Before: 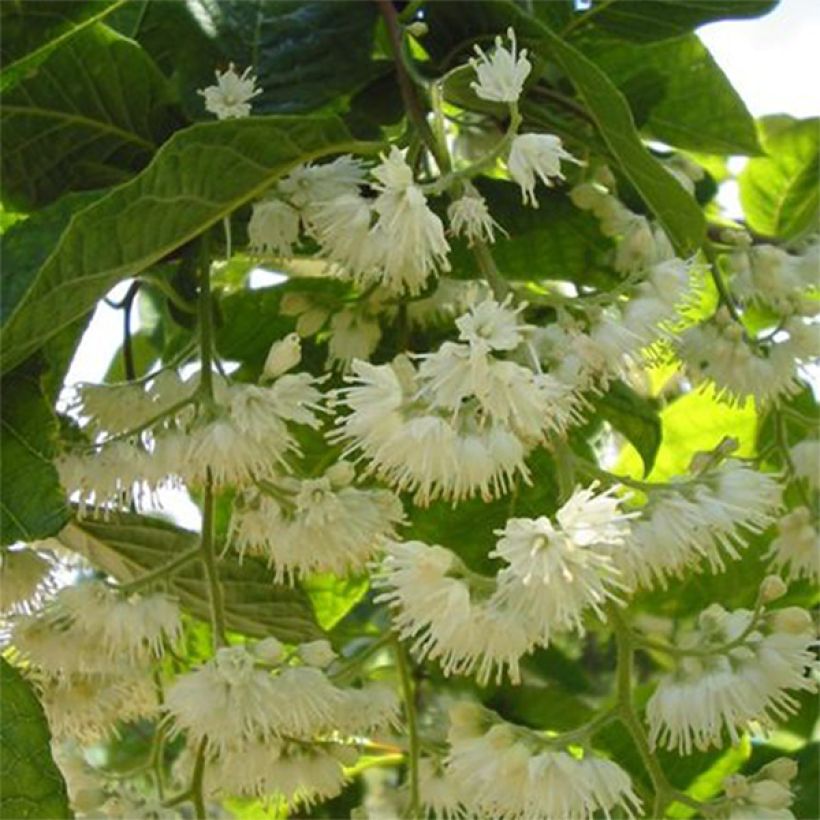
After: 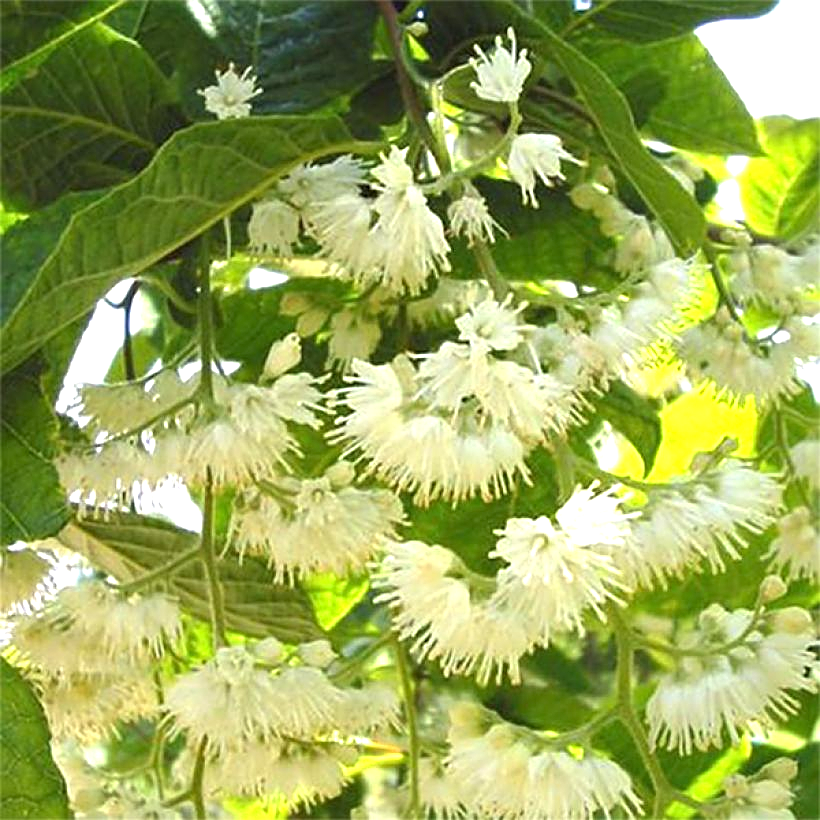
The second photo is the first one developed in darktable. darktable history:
exposure: black level correction 0, exposure 1 EV, compensate highlight preservation false
sharpen: on, module defaults
